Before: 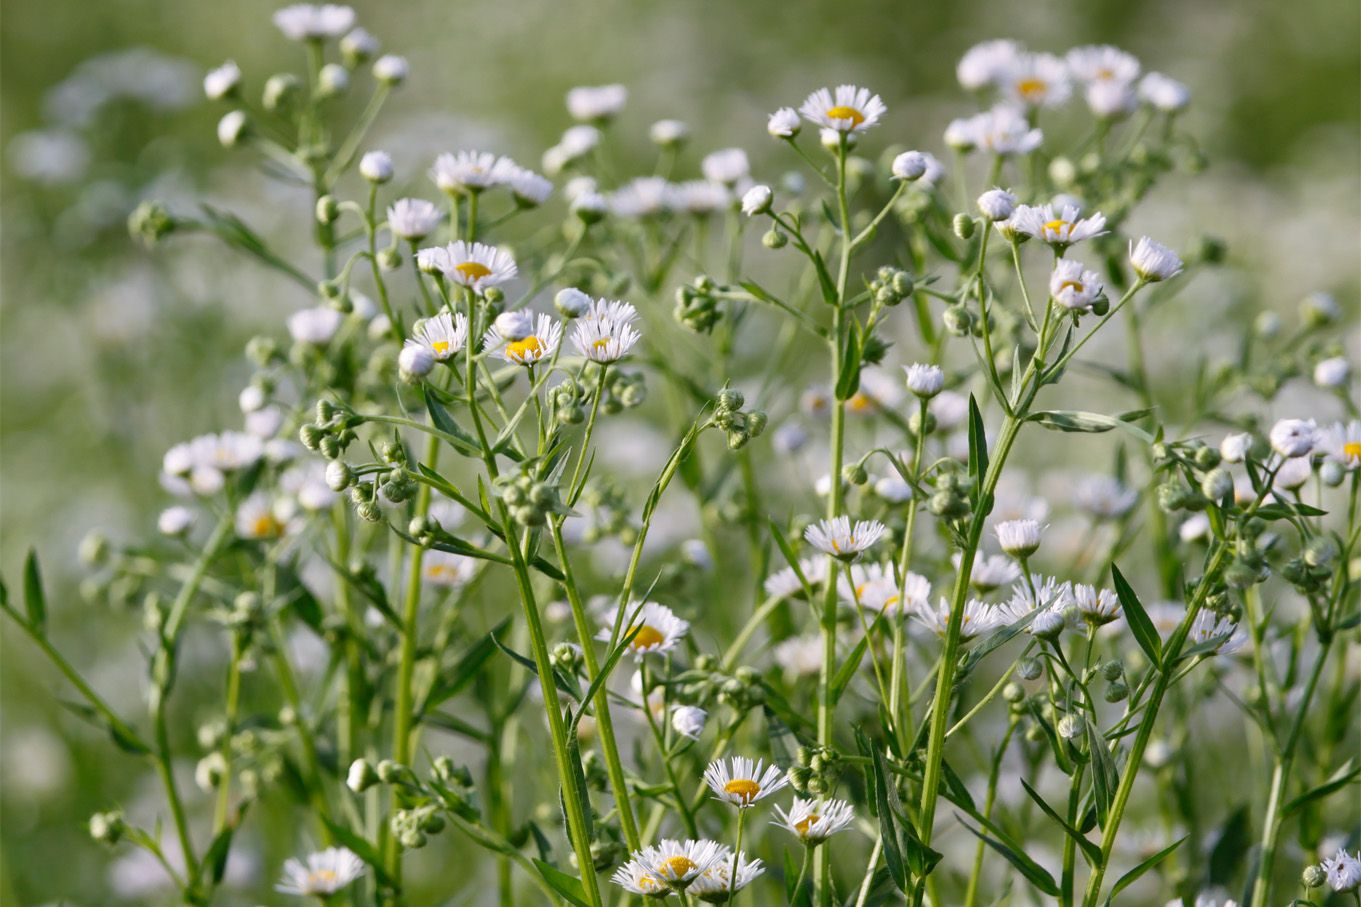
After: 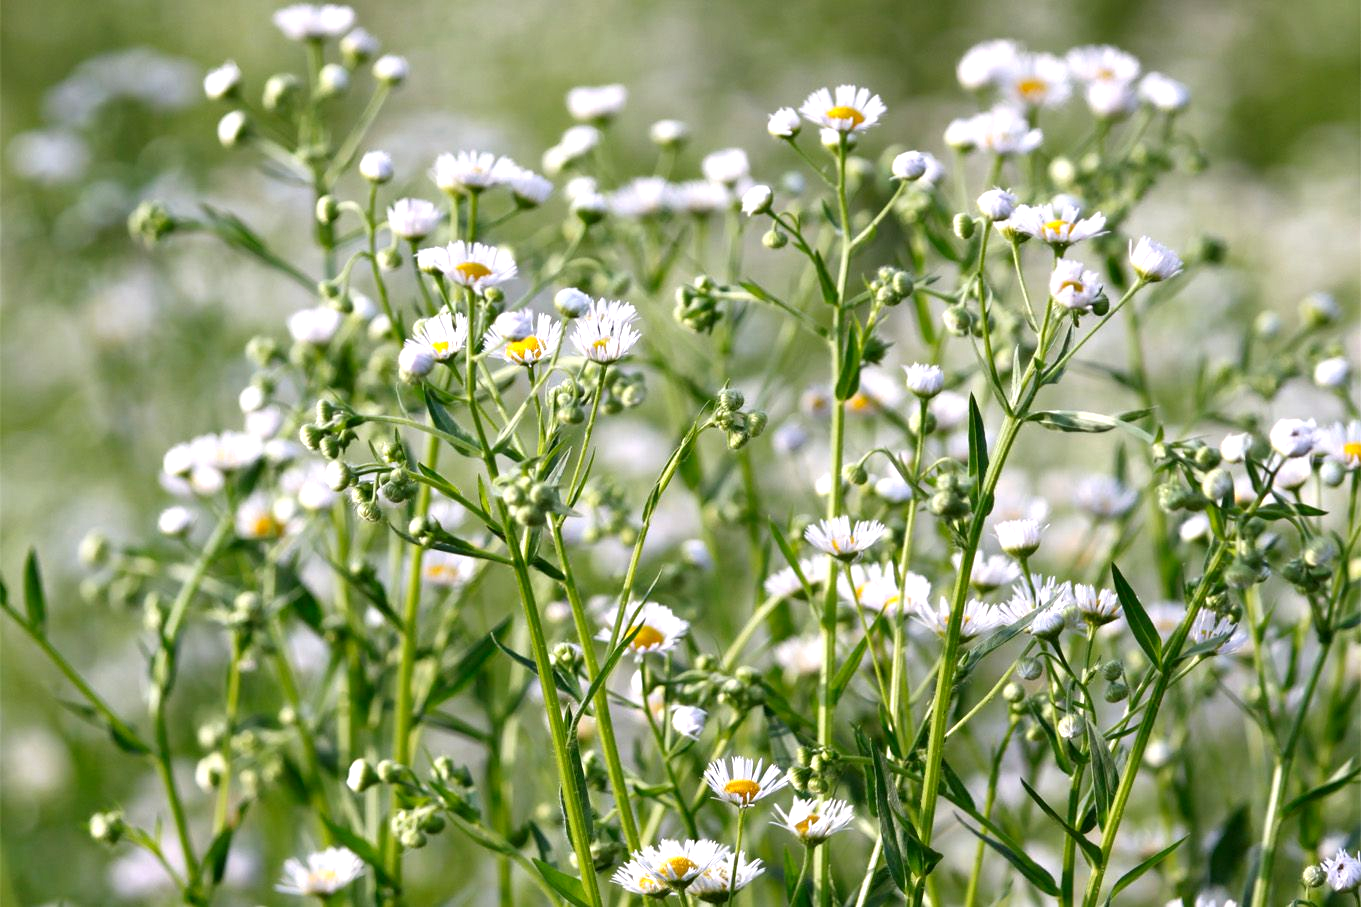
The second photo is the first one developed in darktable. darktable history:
exposure: black level correction 0, exposure 0.498 EV, compensate highlight preservation false
contrast equalizer: y [[0.6 ×6], [0.55 ×6], [0 ×6], [0 ×6], [0 ×6]], mix 0.315
